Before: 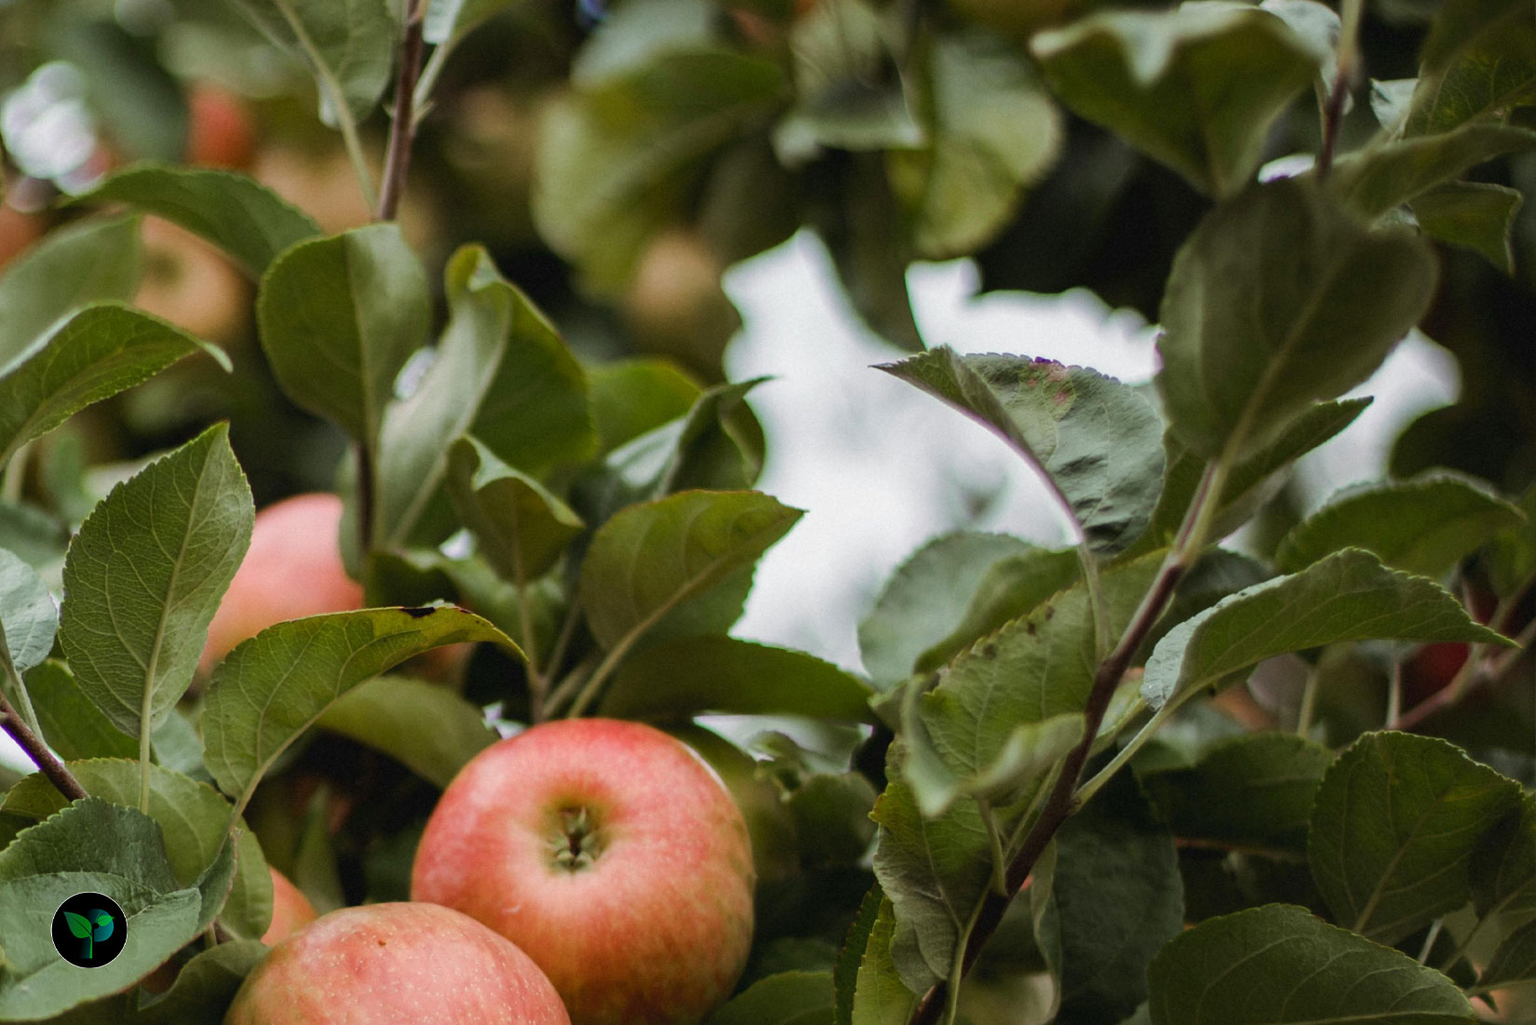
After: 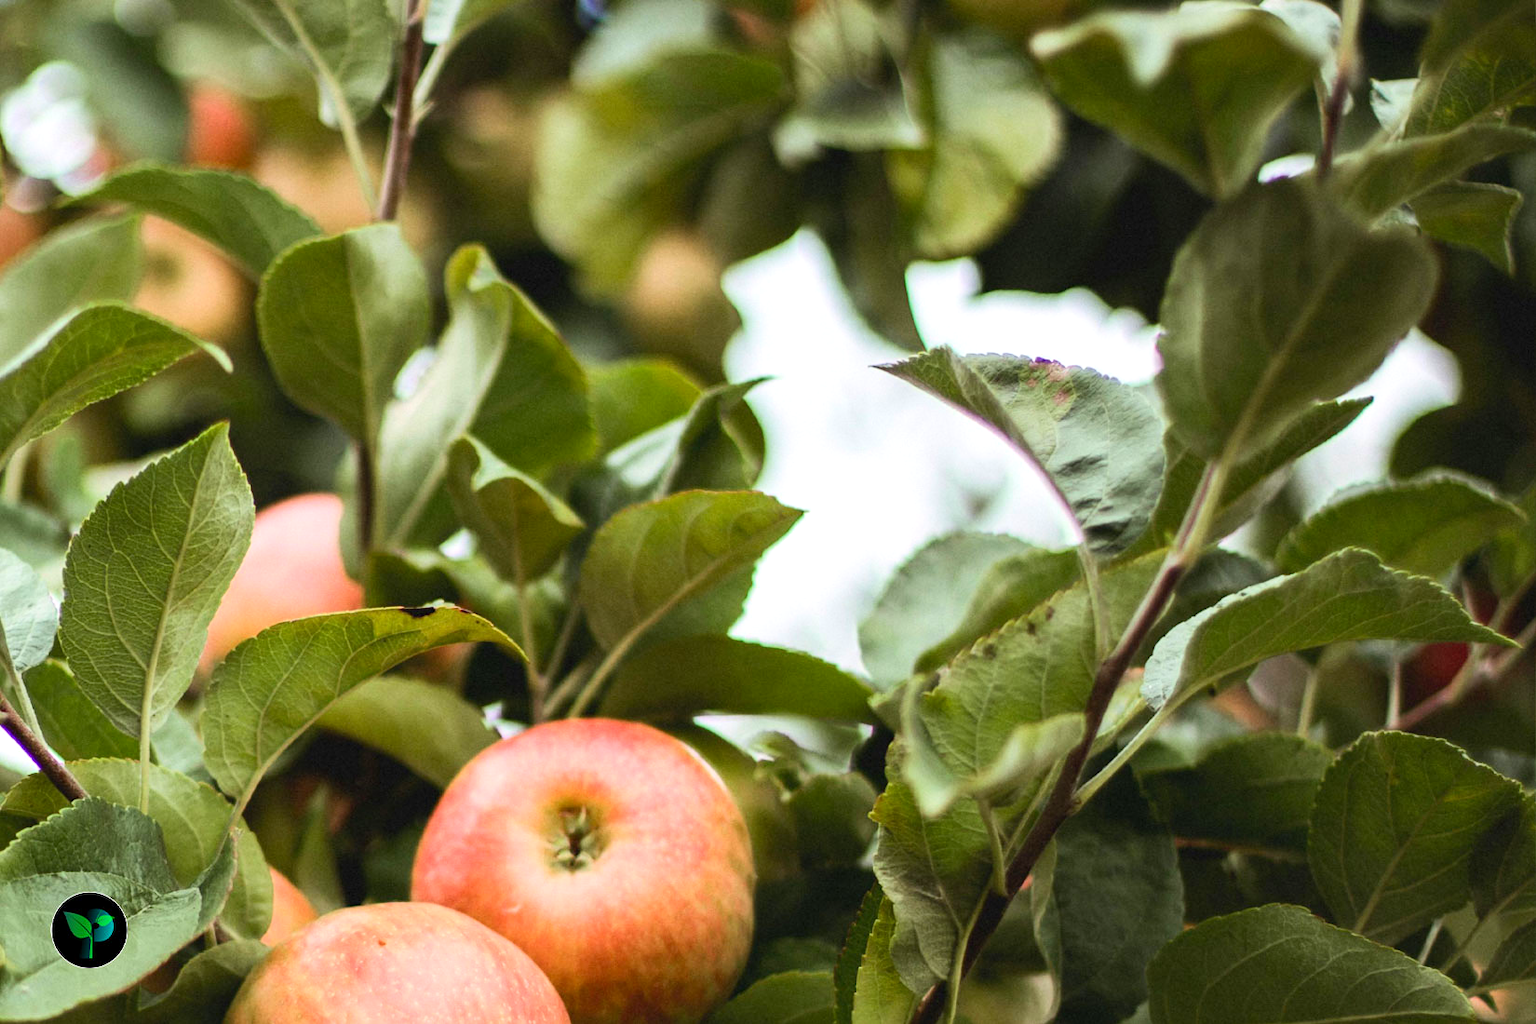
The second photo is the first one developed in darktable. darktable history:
exposure: black level correction 0.001, exposure 0.5 EV, compensate highlight preservation false
contrast brightness saturation: contrast 0.201, brightness 0.151, saturation 0.141
